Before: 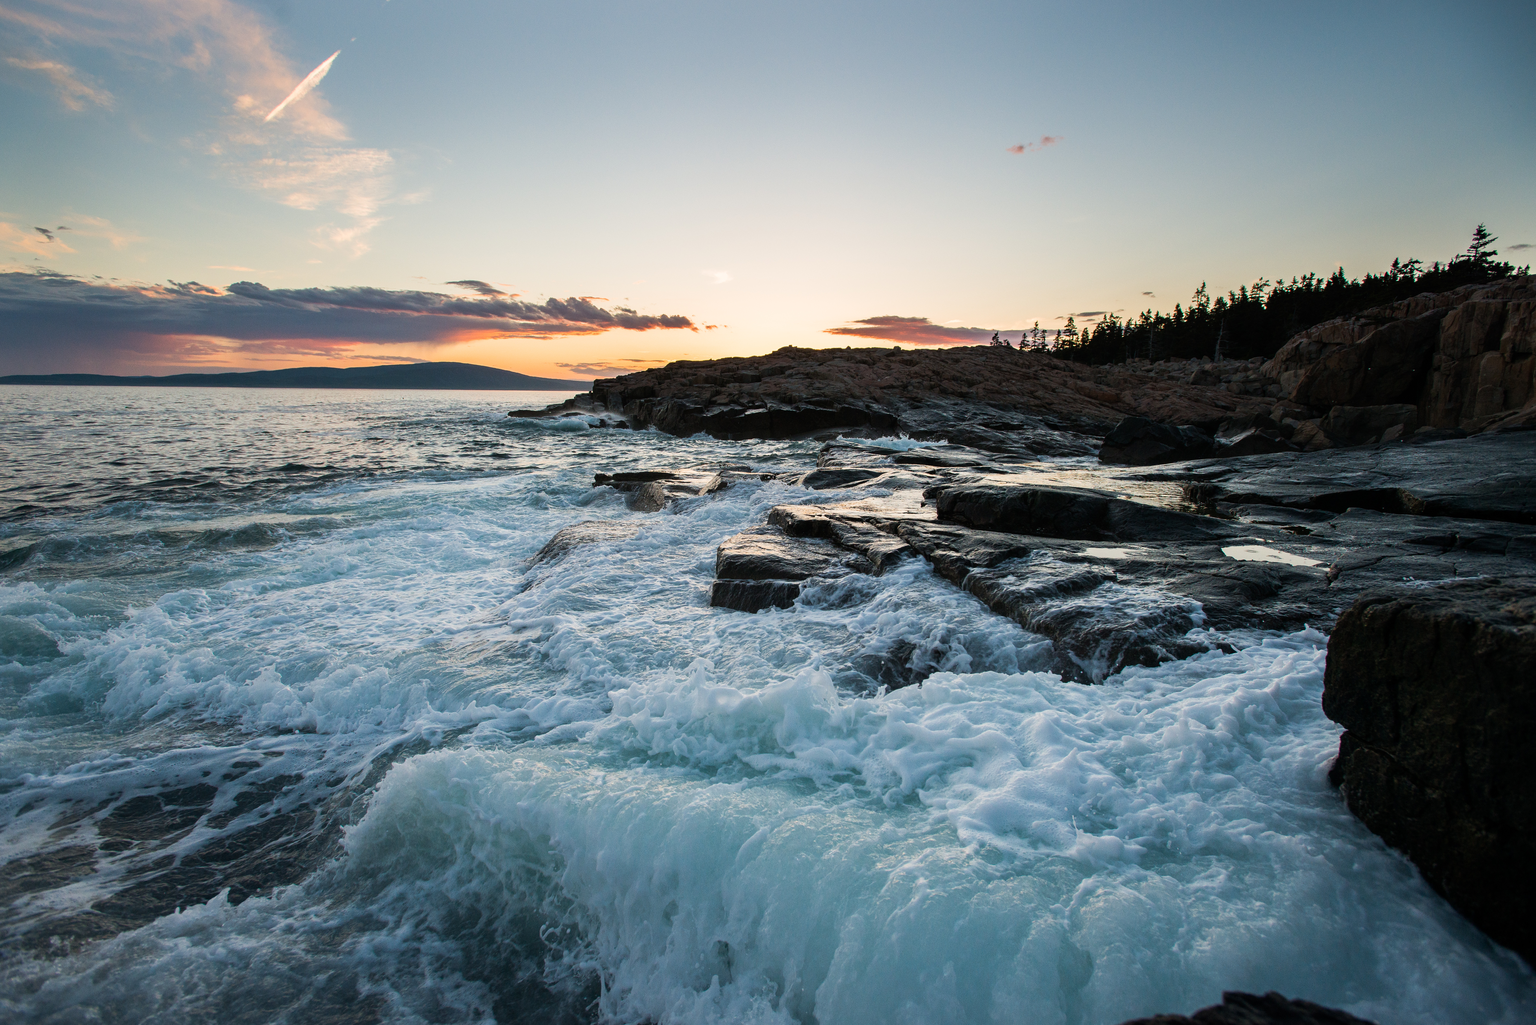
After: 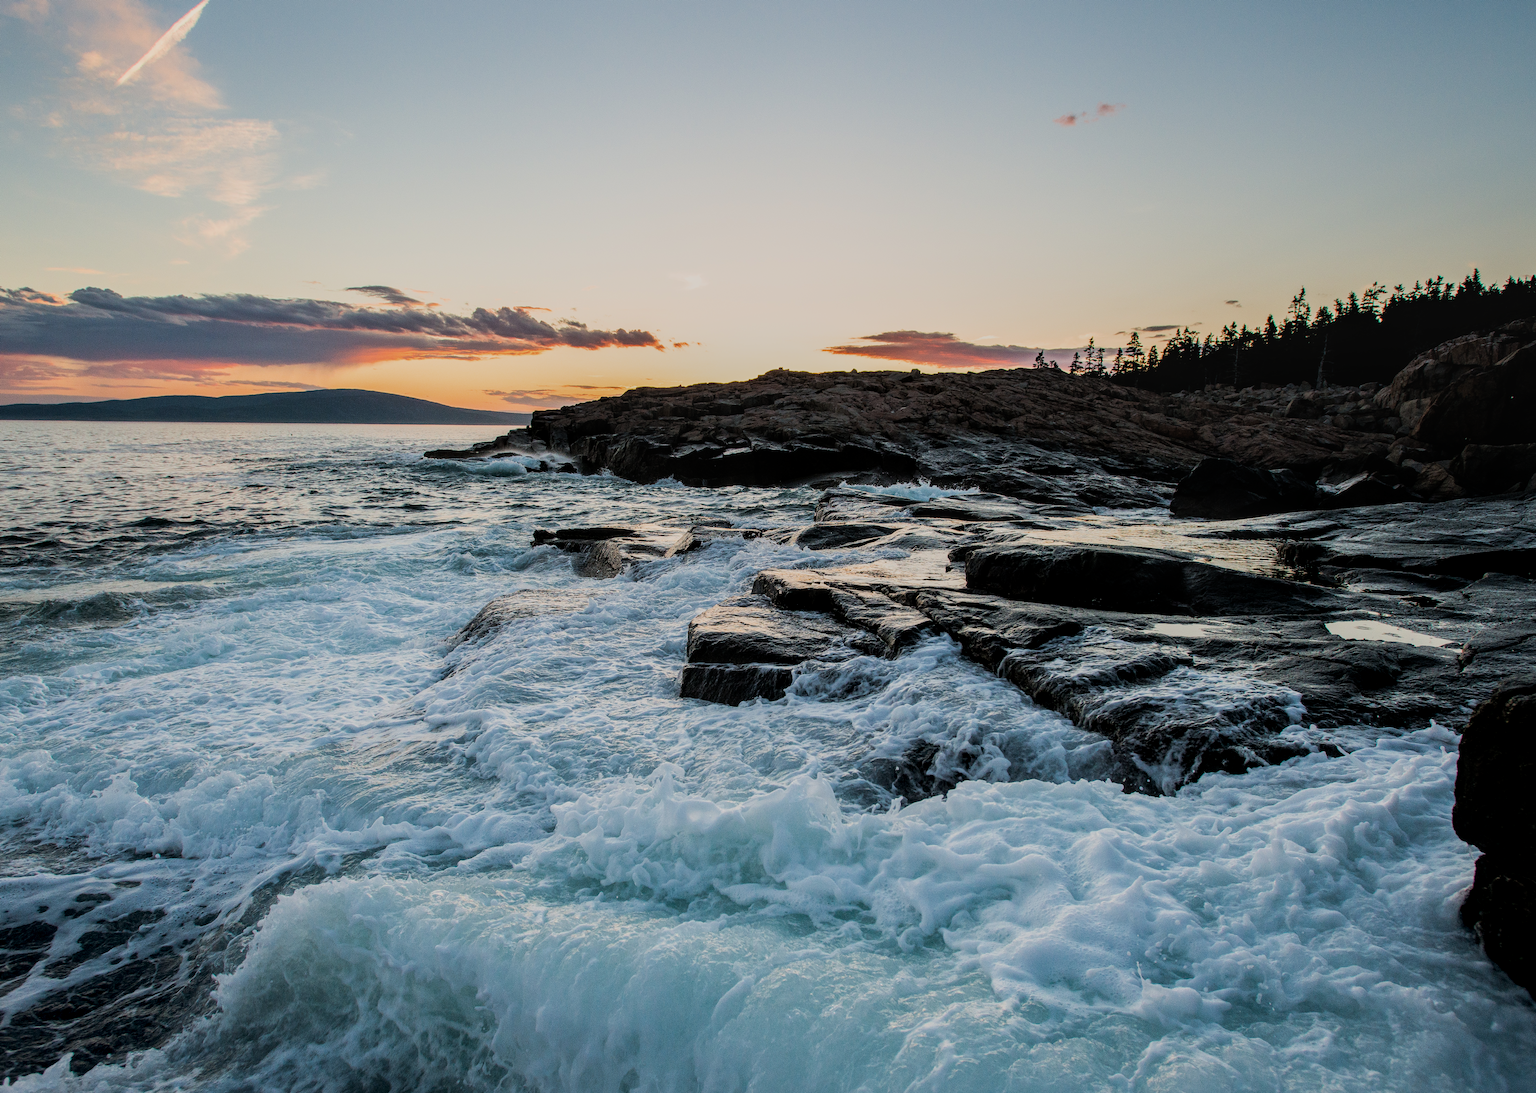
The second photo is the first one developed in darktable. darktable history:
local contrast: on, module defaults
crop: left 11.239%, top 5.324%, right 9.575%, bottom 10.171%
filmic rgb: black relative exposure -7.65 EV, white relative exposure 4.56 EV, threshold 5.94 EV, hardness 3.61, color science v6 (2022), enable highlight reconstruction true
